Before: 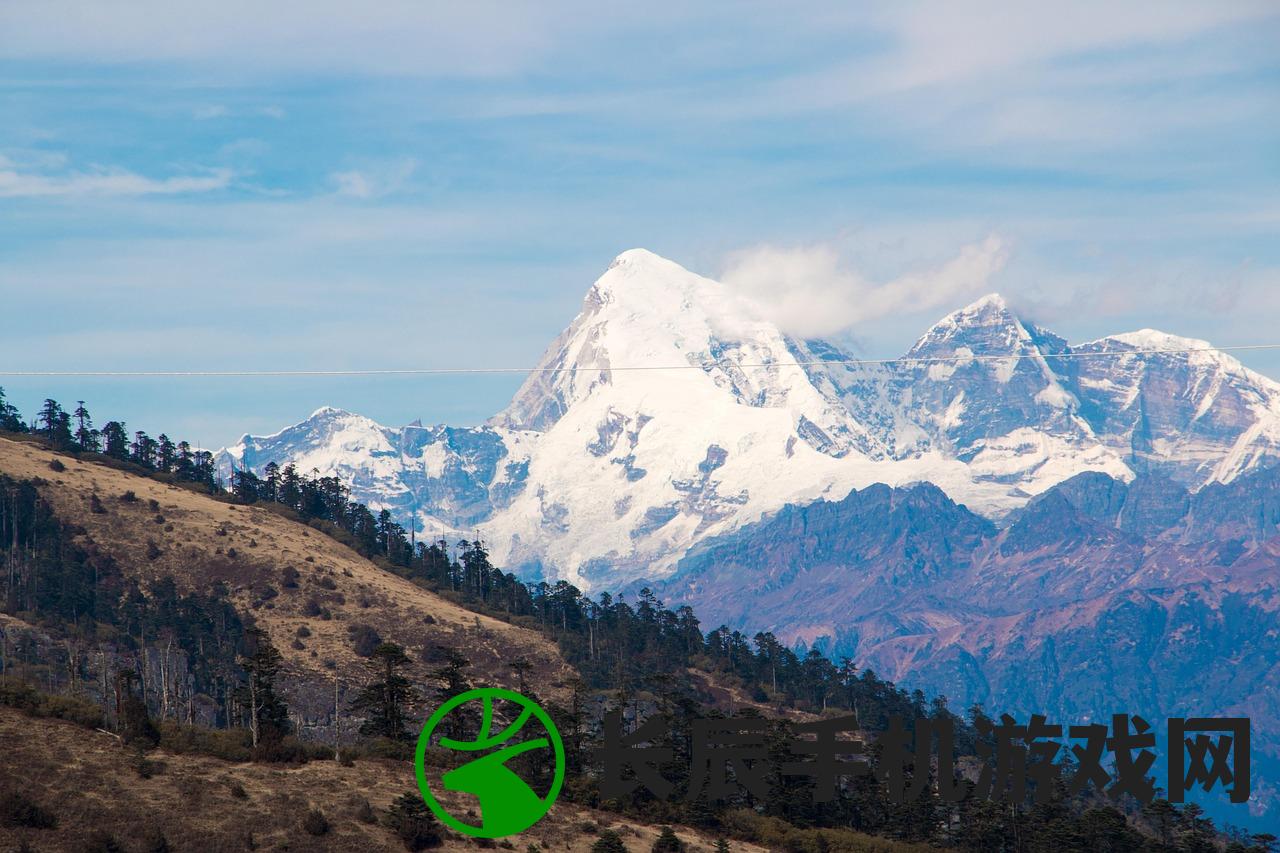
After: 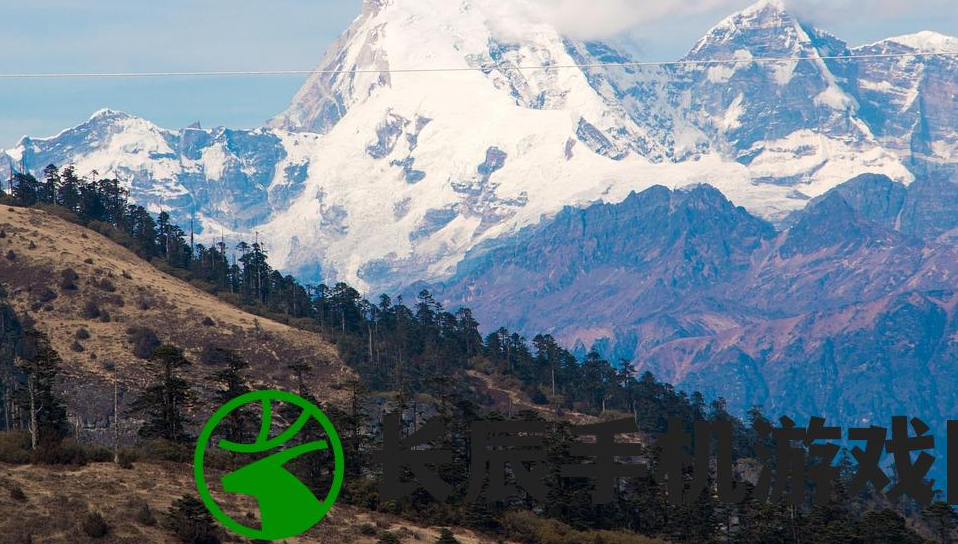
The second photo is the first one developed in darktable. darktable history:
crop and rotate: left 17.338%, top 35.073%, right 7.77%, bottom 1.052%
